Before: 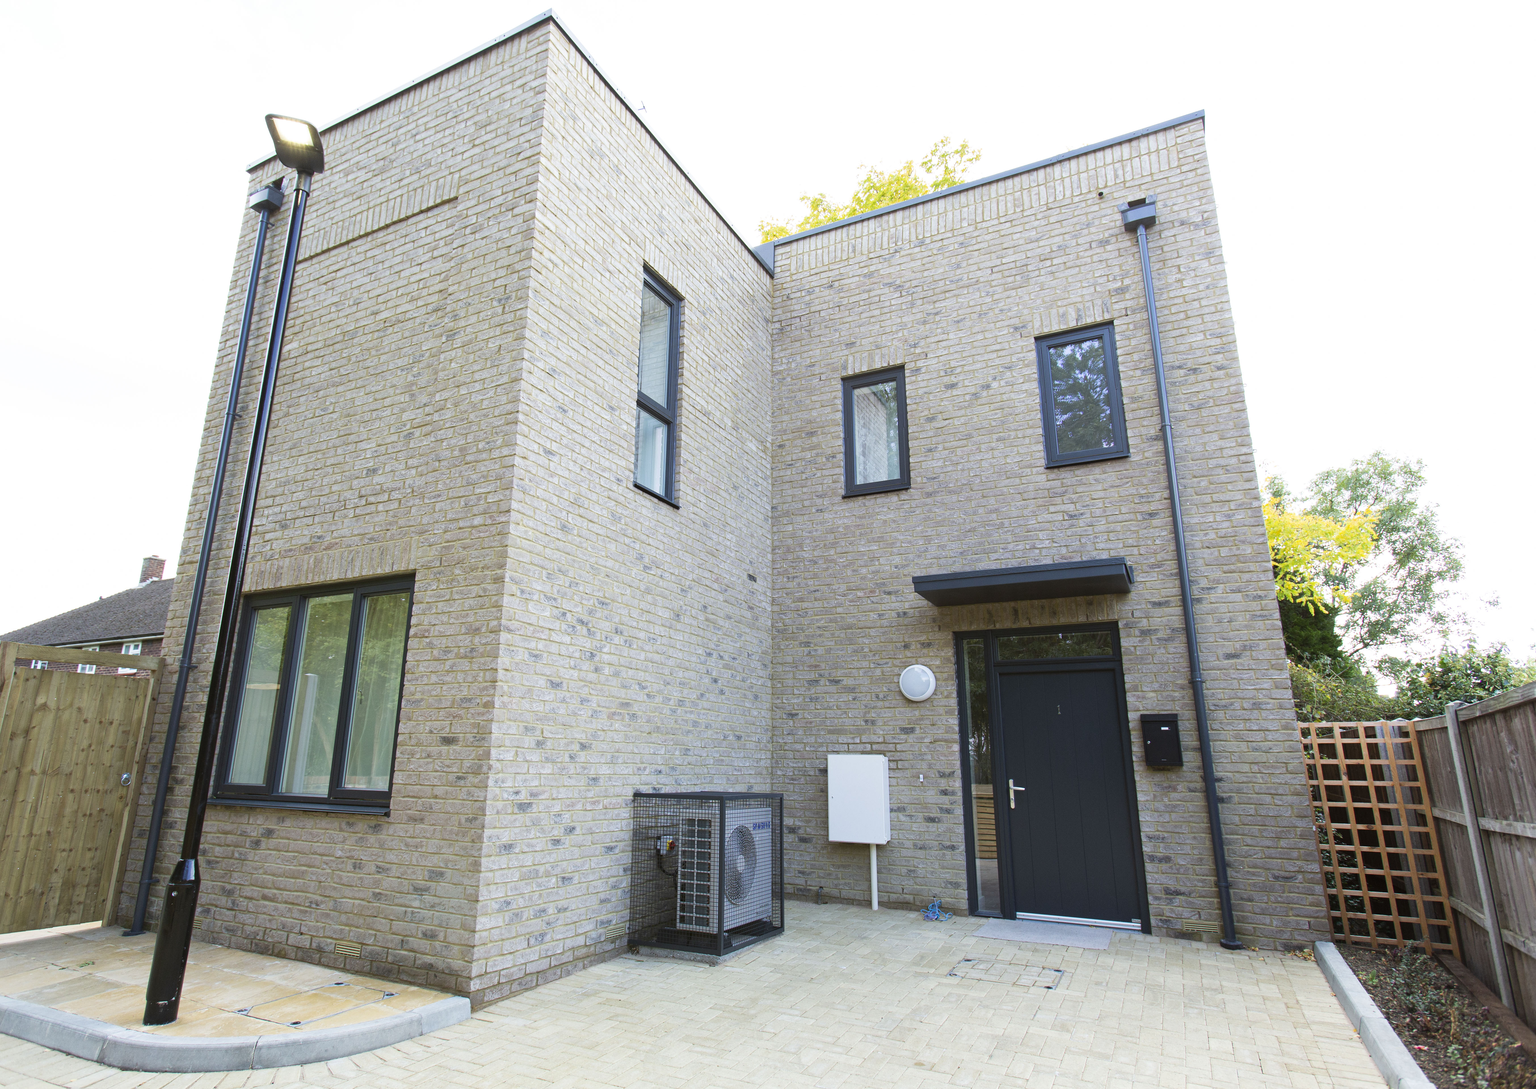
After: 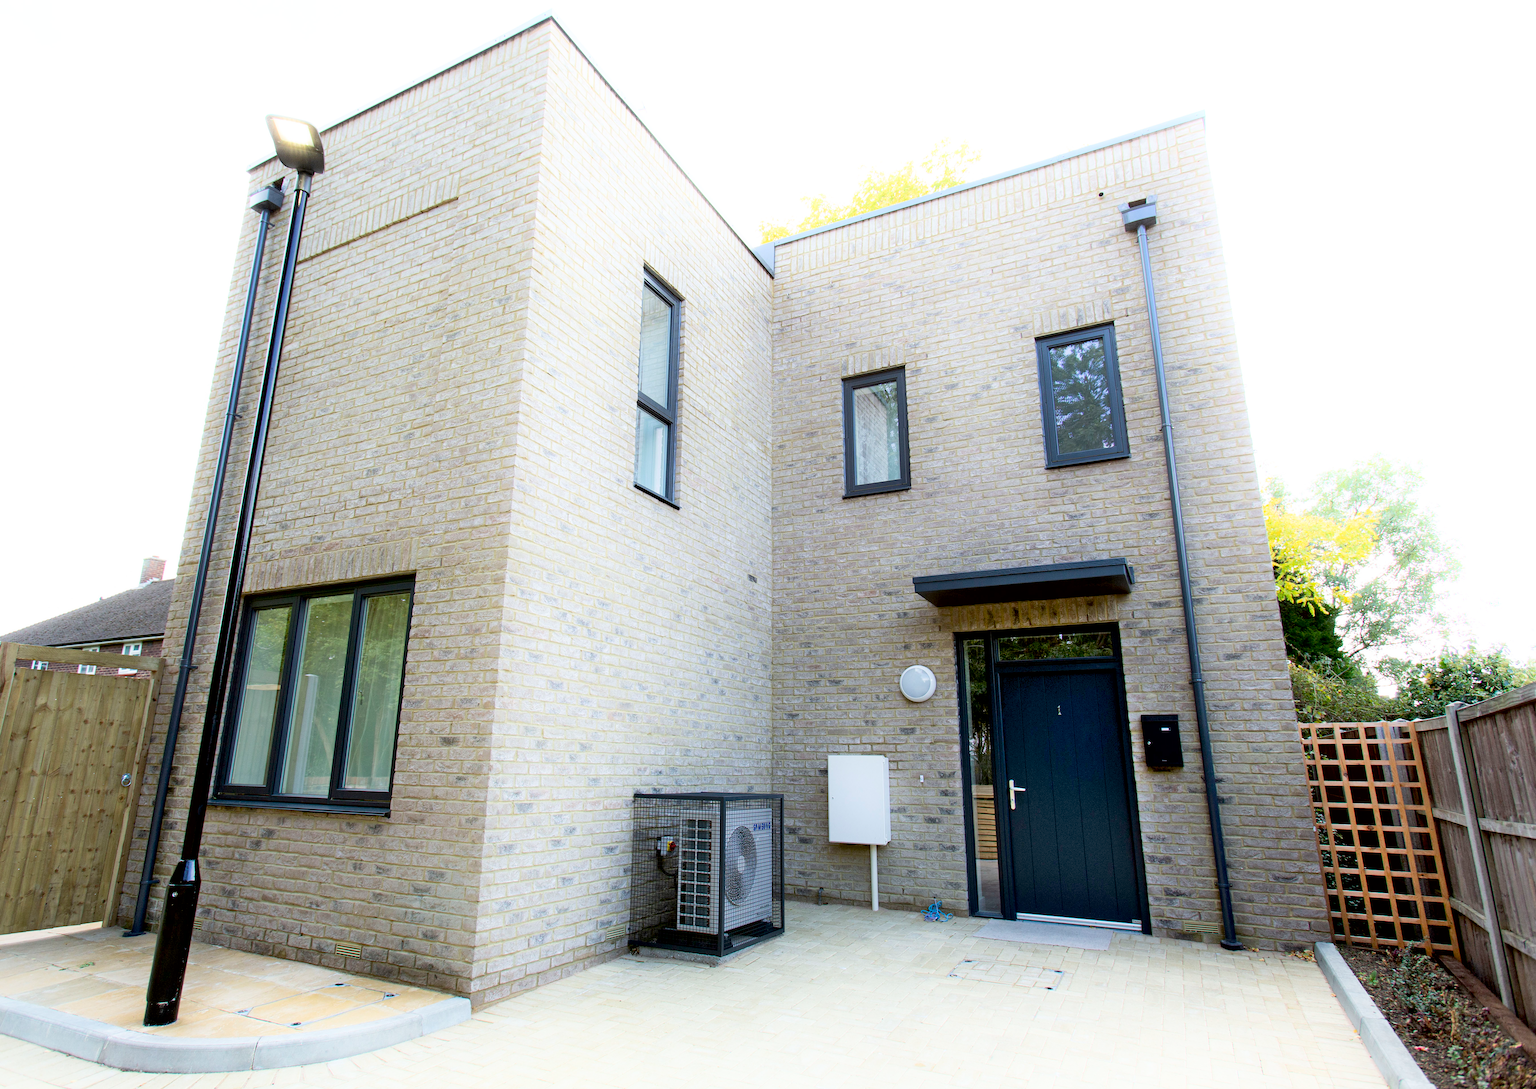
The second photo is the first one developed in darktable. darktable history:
exposure: black level correction 0.016, exposure -0.005 EV, compensate highlight preservation false
shadows and highlights: highlights 68.81, soften with gaussian
